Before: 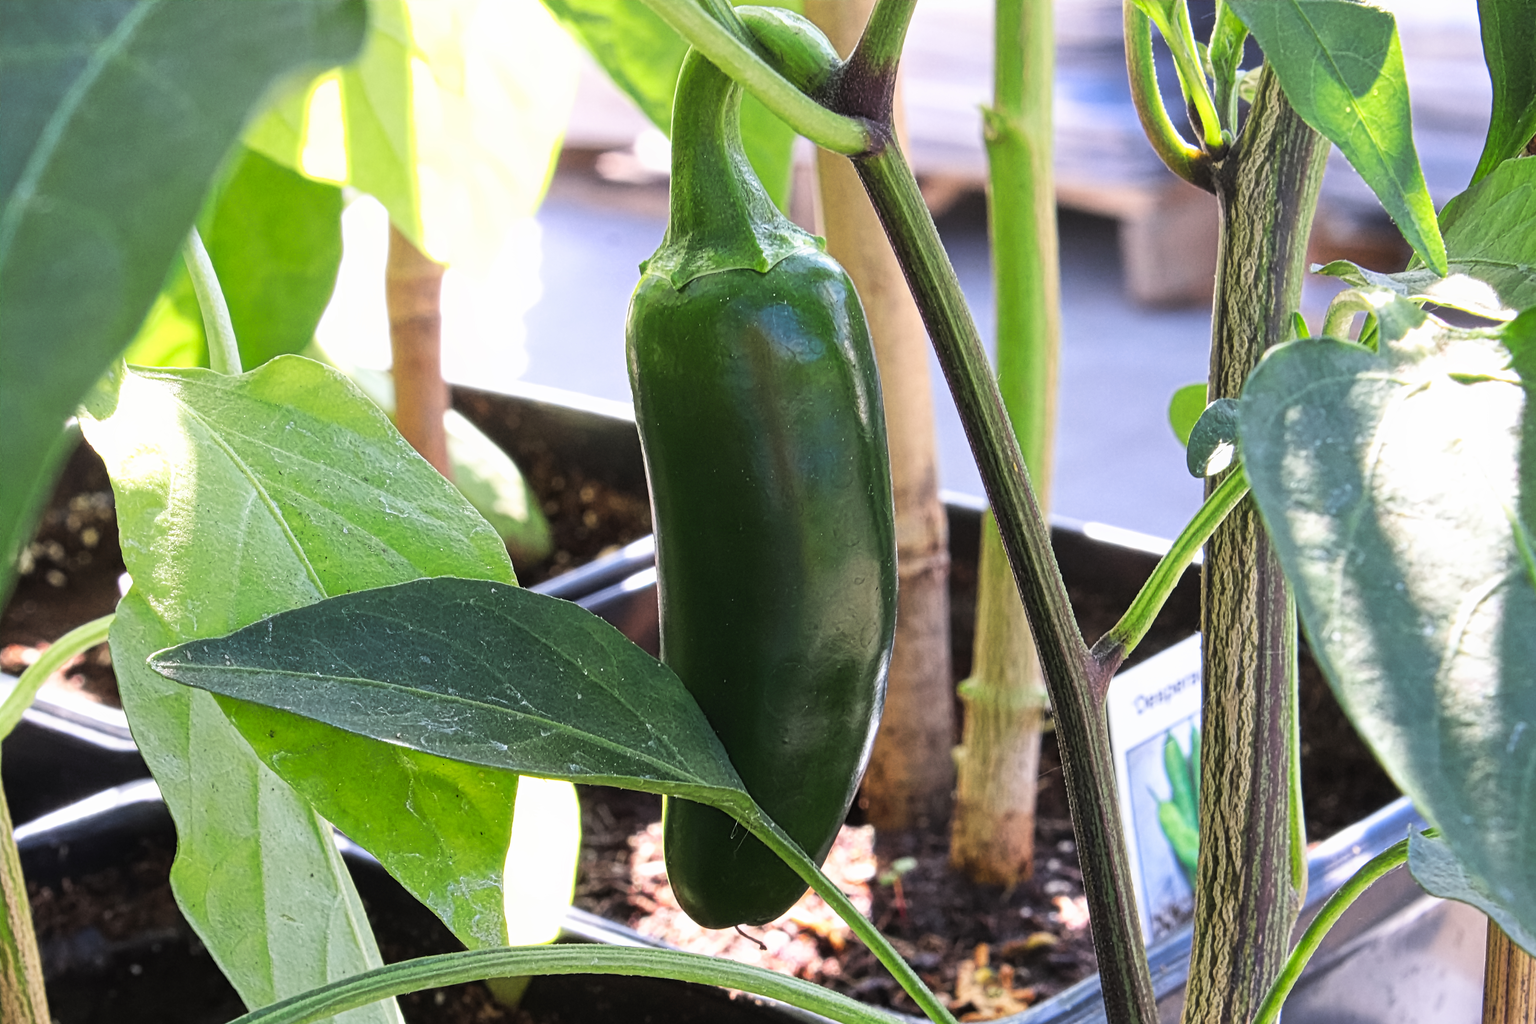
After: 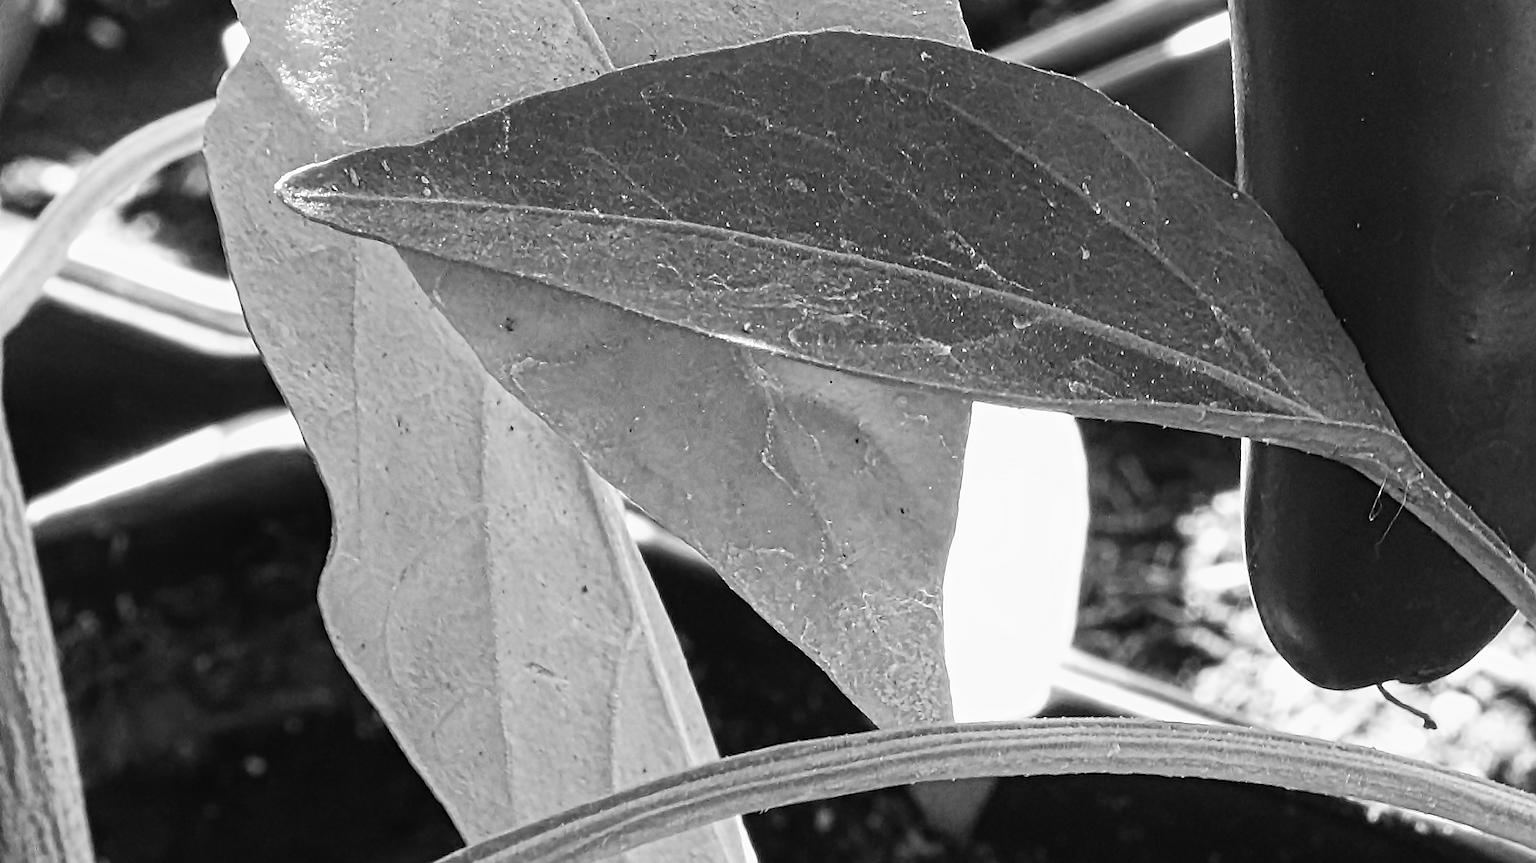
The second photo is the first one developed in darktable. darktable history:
color correction: highlights a* 3.12, highlights b* -1.55, shadows a* -0.101, shadows b* 2.52, saturation 0.98
monochrome: a -6.99, b 35.61, size 1.4
sharpen: radius 1.4, amount 1.25, threshold 0.7
crop and rotate: top 54.778%, right 46.61%, bottom 0.159%
